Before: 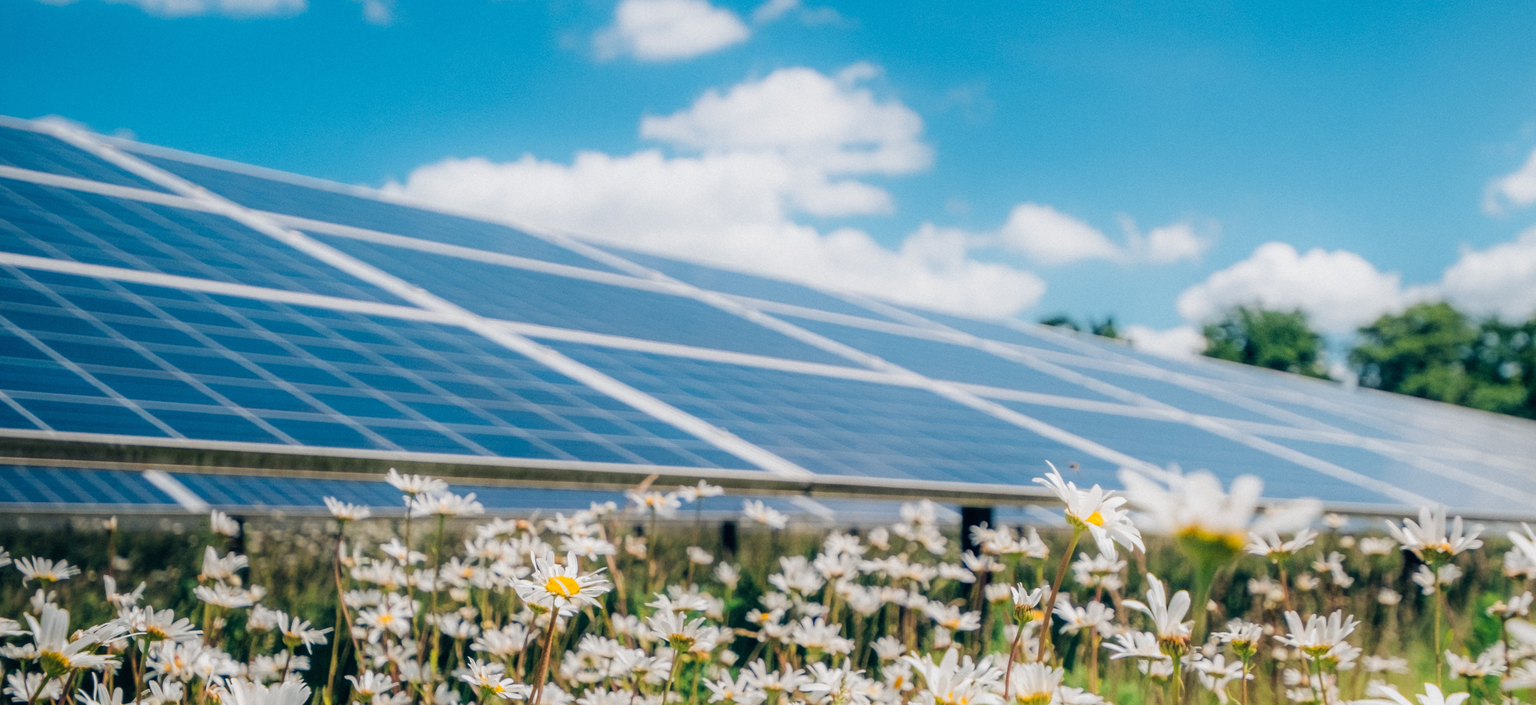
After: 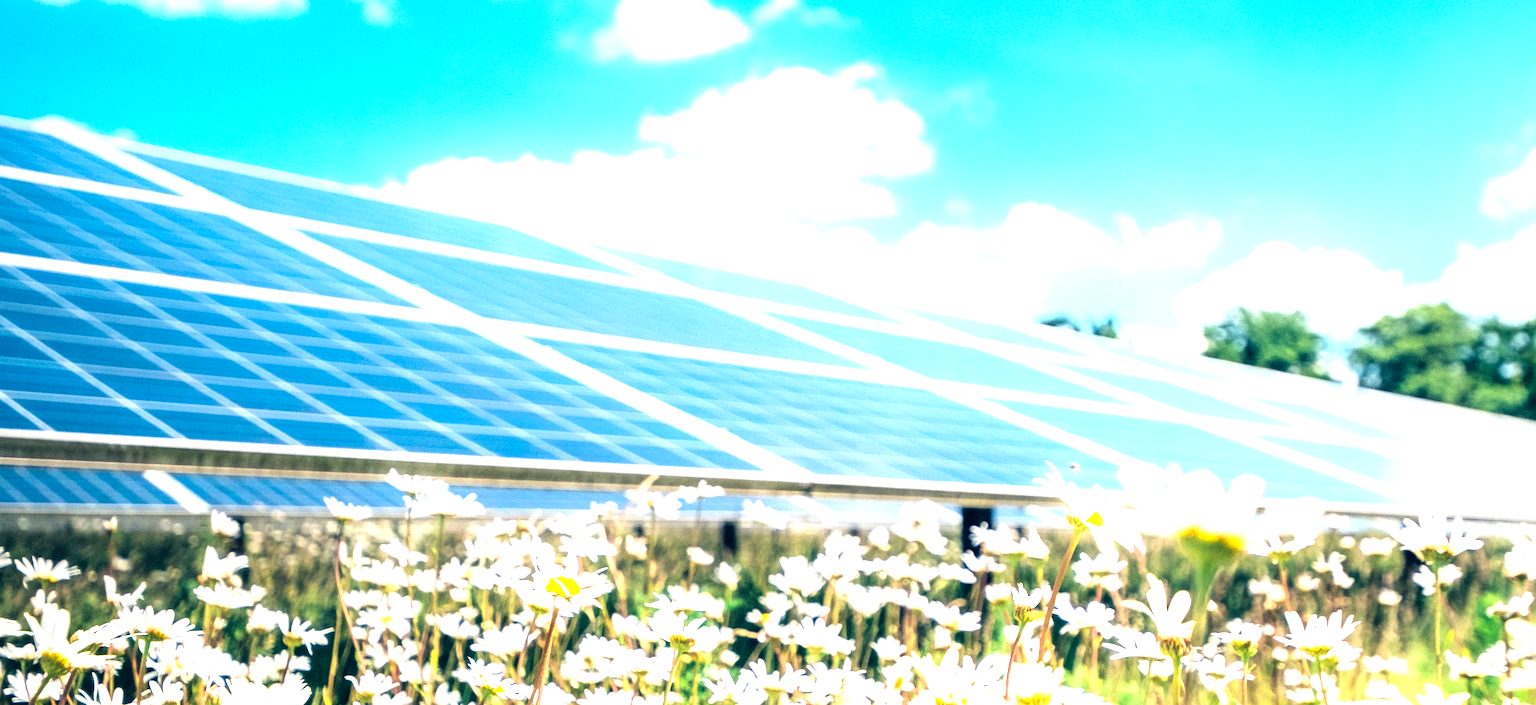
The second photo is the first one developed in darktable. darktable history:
exposure: black level correction 0.001, exposure 1.658 EV, compensate exposure bias true, compensate highlight preservation false
